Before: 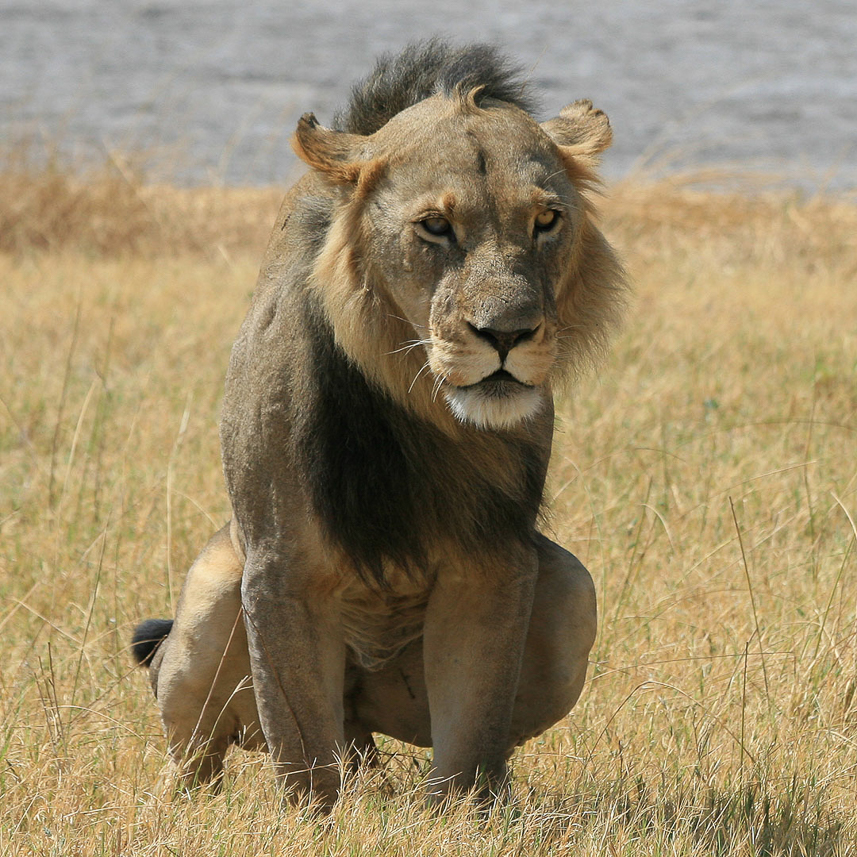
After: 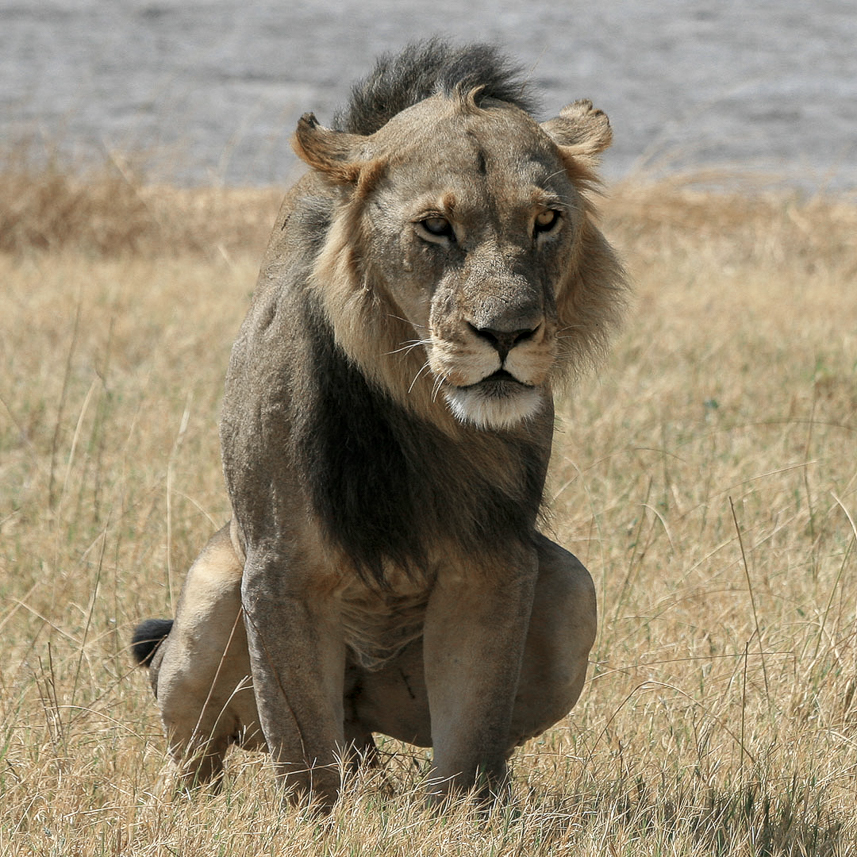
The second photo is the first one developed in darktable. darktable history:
contrast brightness saturation: saturation -0.024
color zones: curves: ch0 [(0, 0.5) (0.125, 0.4) (0.25, 0.5) (0.375, 0.4) (0.5, 0.4) (0.625, 0.35) (0.75, 0.35) (0.875, 0.5)]; ch1 [(0, 0.35) (0.125, 0.45) (0.25, 0.35) (0.375, 0.35) (0.5, 0.35) (0.625, 0.35) (0.75, 0.45) (0.875, 0.35)]; ch2 [(0, 0.6) (0.125, 0.5) (0.25, 0.5) (0.375, 0.6) (0.5, 0.6) (0.625, 0.5) (0.75, 0.5) (0.875, 0.5)]
local contrast: on, module defaults
